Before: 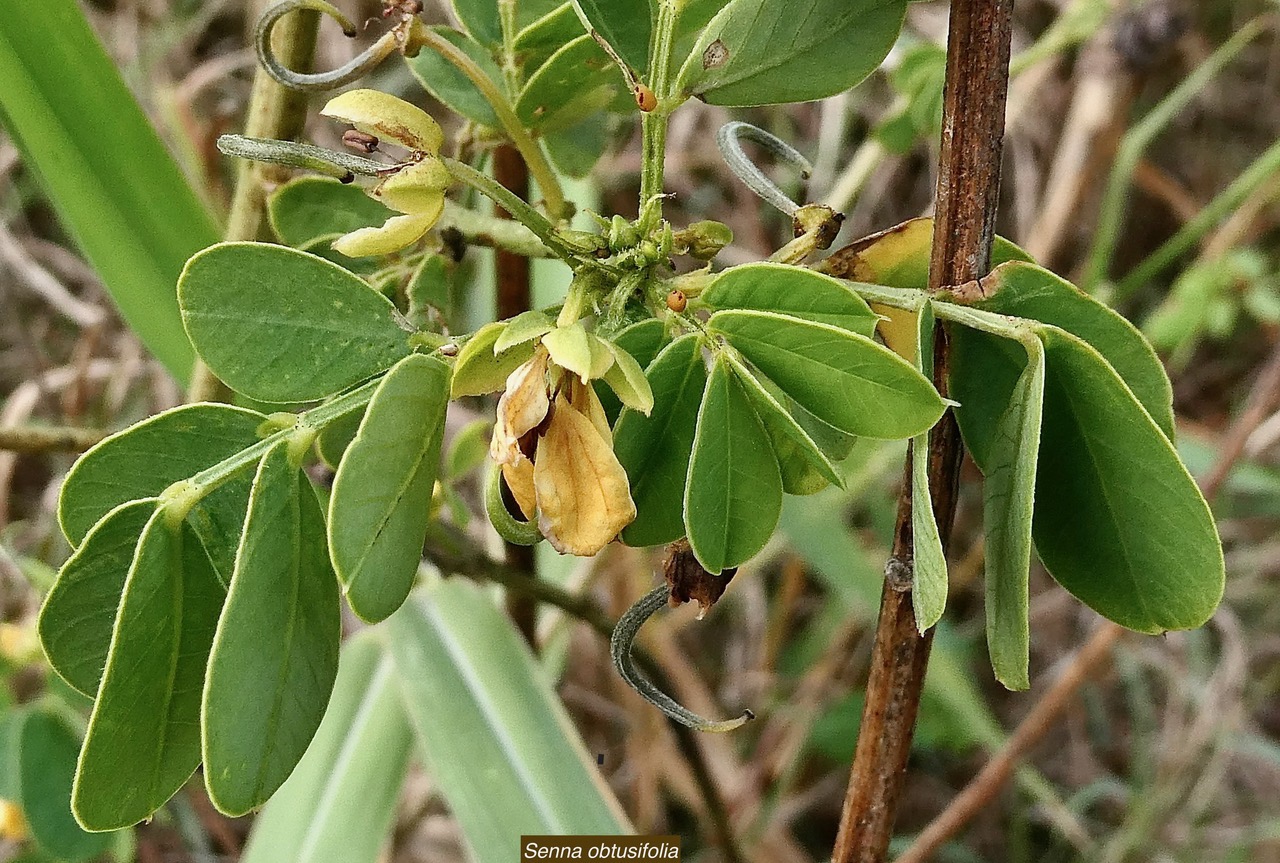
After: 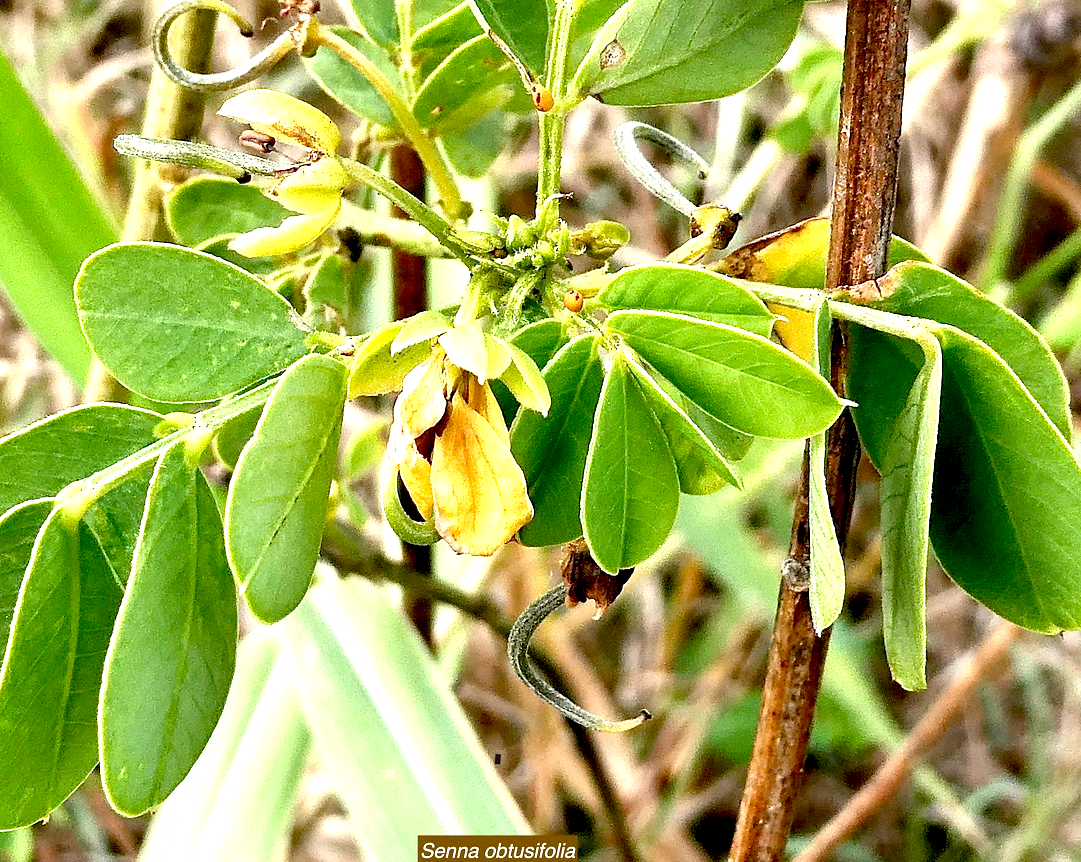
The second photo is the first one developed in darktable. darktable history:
exposure: black level correction 0.009, exposure 1.429 EV, compensate highlight preservation false
crop: left 8.075%, right 7.425%
